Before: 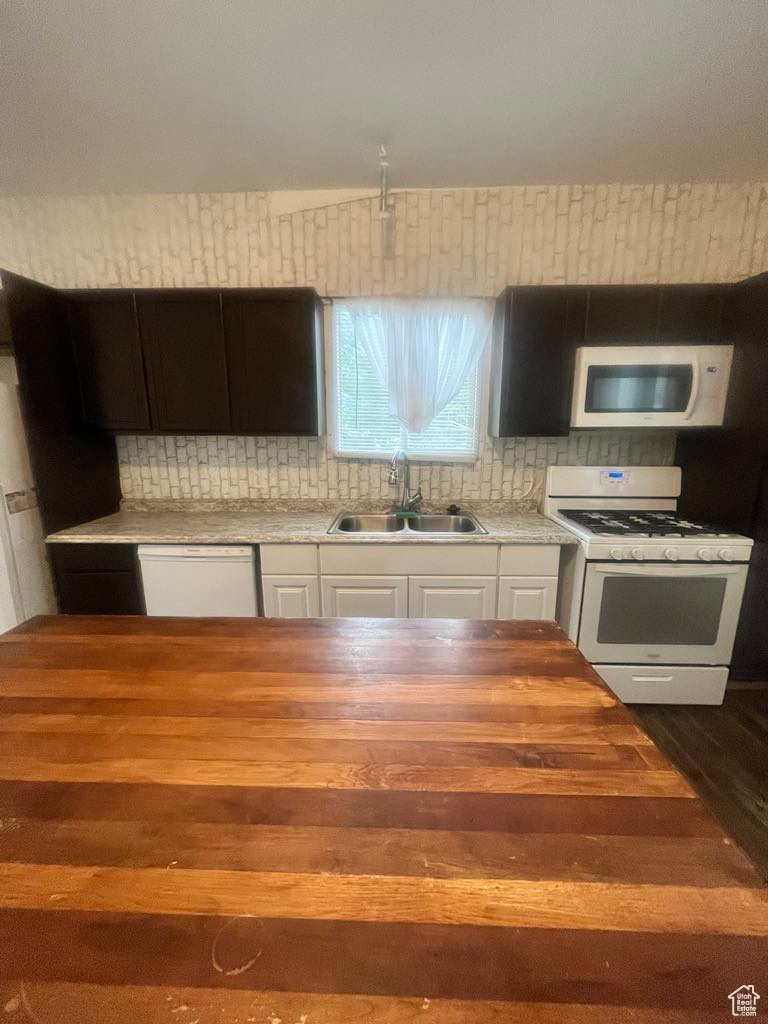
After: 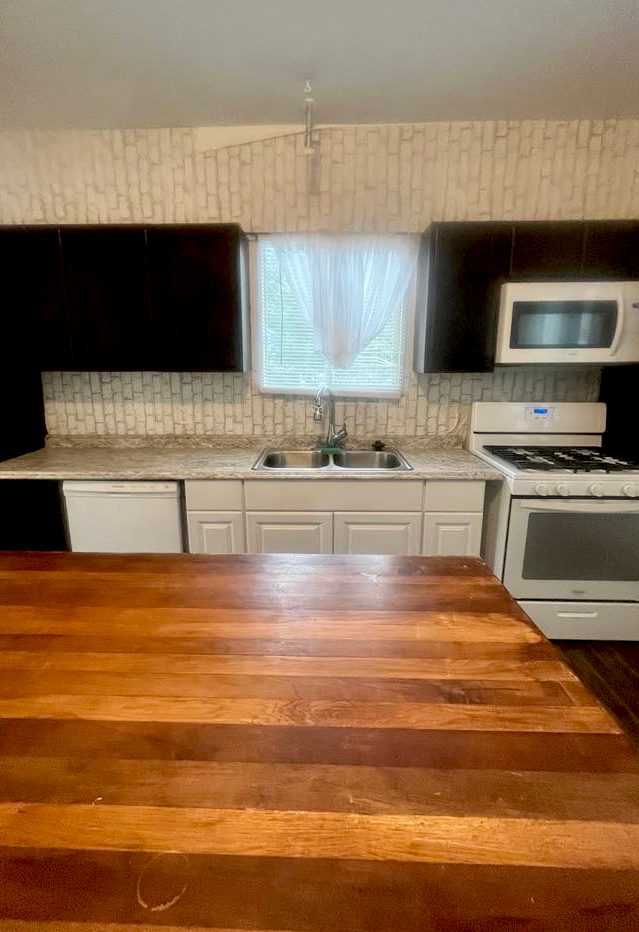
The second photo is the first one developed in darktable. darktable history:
crop: left 9.766%, top 6.318%, right 6.948%, bottom 2.599%
exposure: black level correction 0.017, exposure -0.009 EV, compensate exposure bias true, compensate highlight preservation false
